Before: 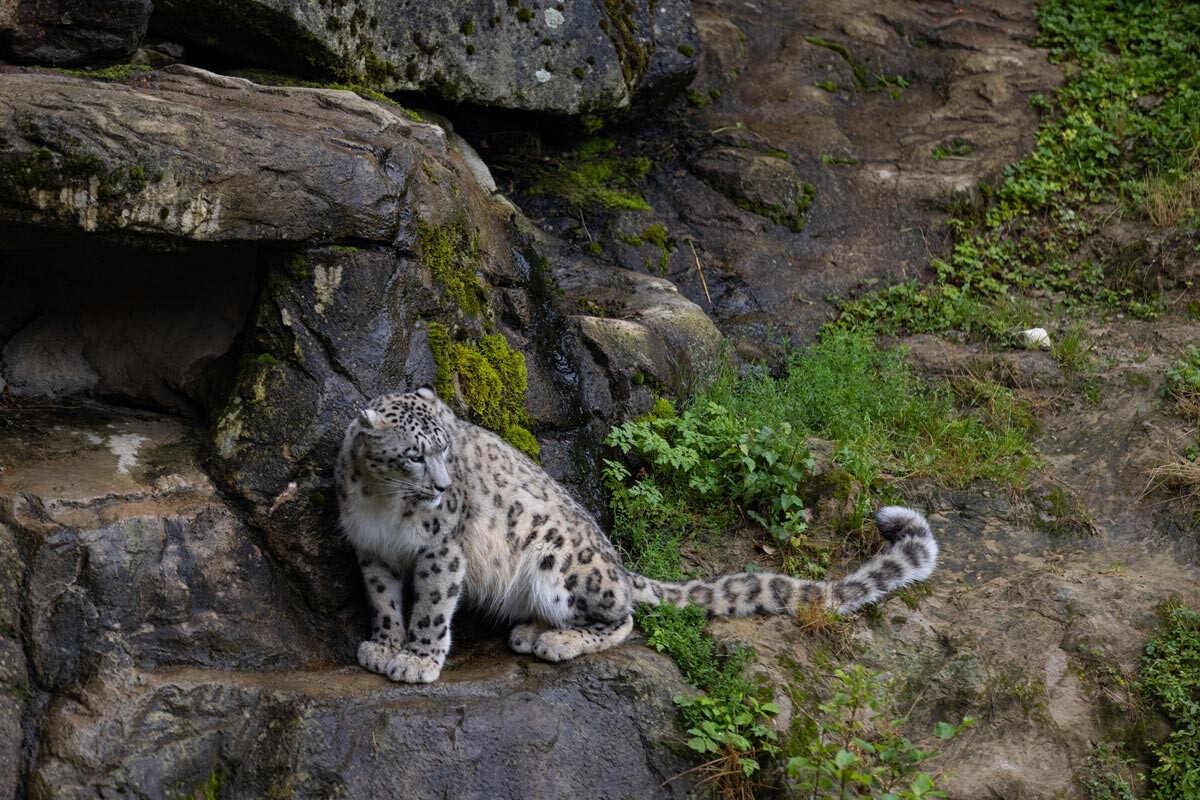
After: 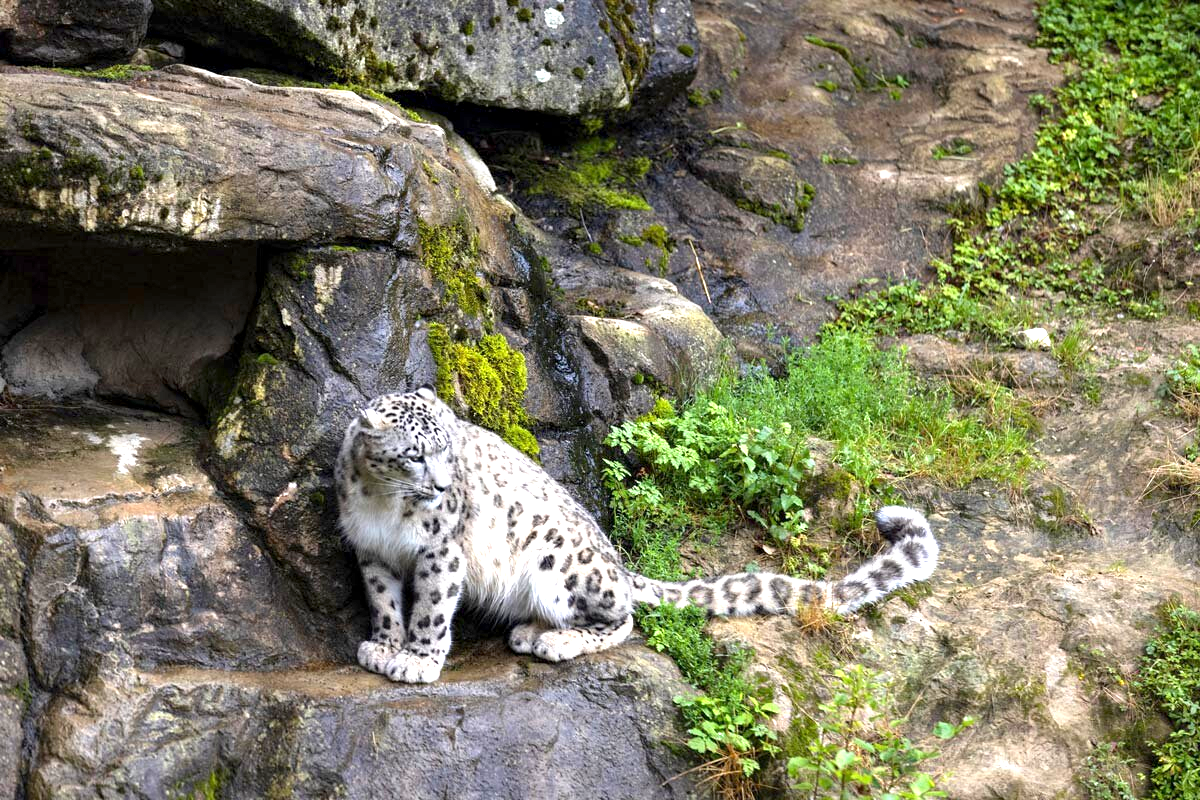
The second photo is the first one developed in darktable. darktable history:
exposure: black level correction 0.001, exposure 1.718 EV, compensate exposure bias true, compensate highlight preservation false
